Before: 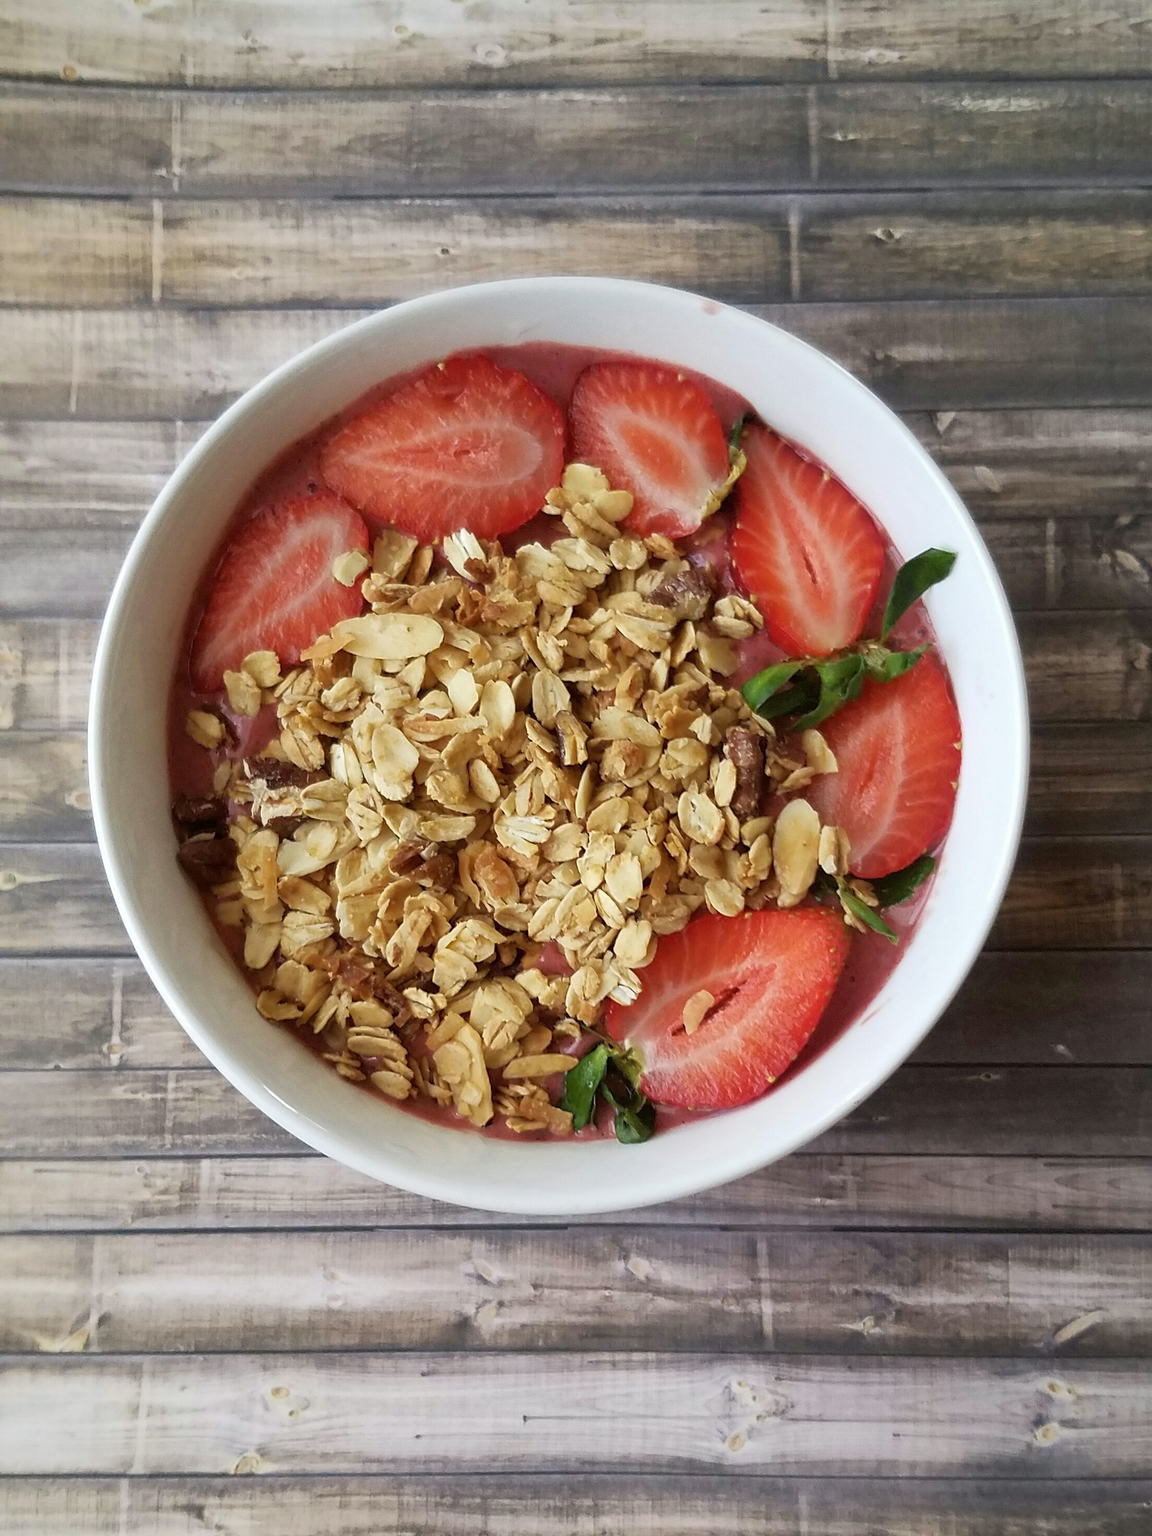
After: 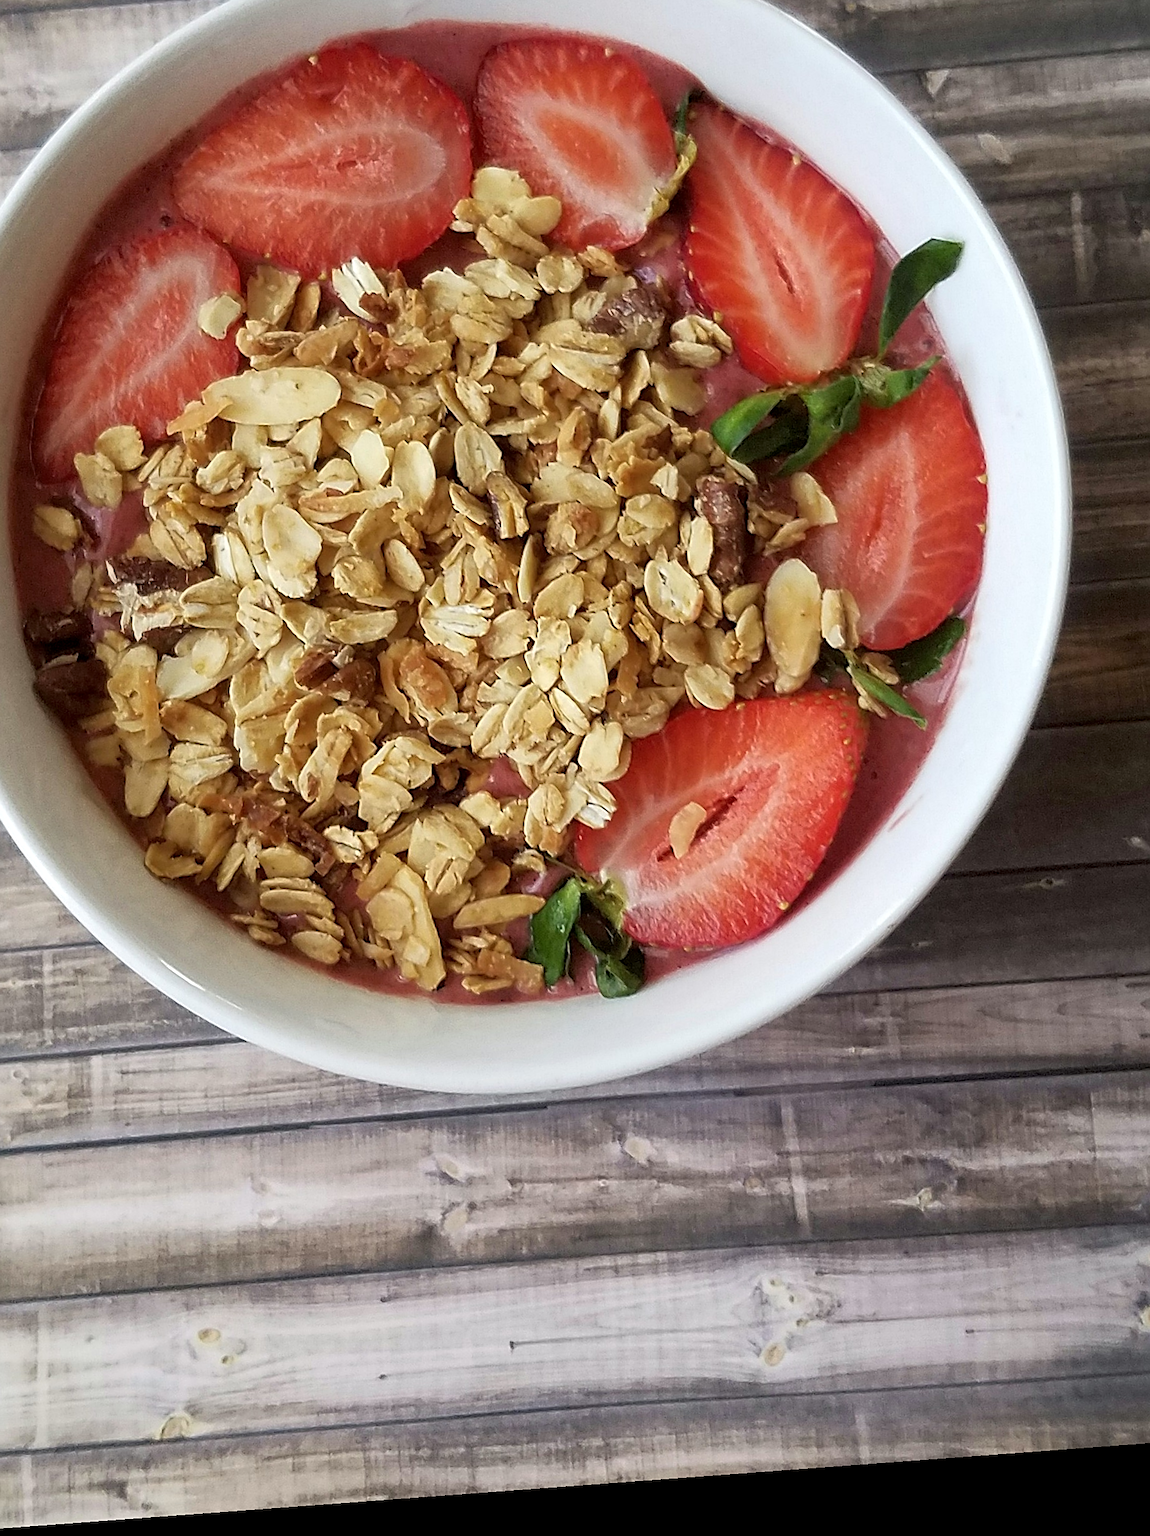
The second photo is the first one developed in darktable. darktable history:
sharpen: on, module defaults
local contrast: highlights 100%, shadows 100%, detail 120%, midtone range 0.2
rotate and perspective: rotation -4.25°, automatic cropping off
crop: left 16.871%, top 22.857%, right 9.116%
